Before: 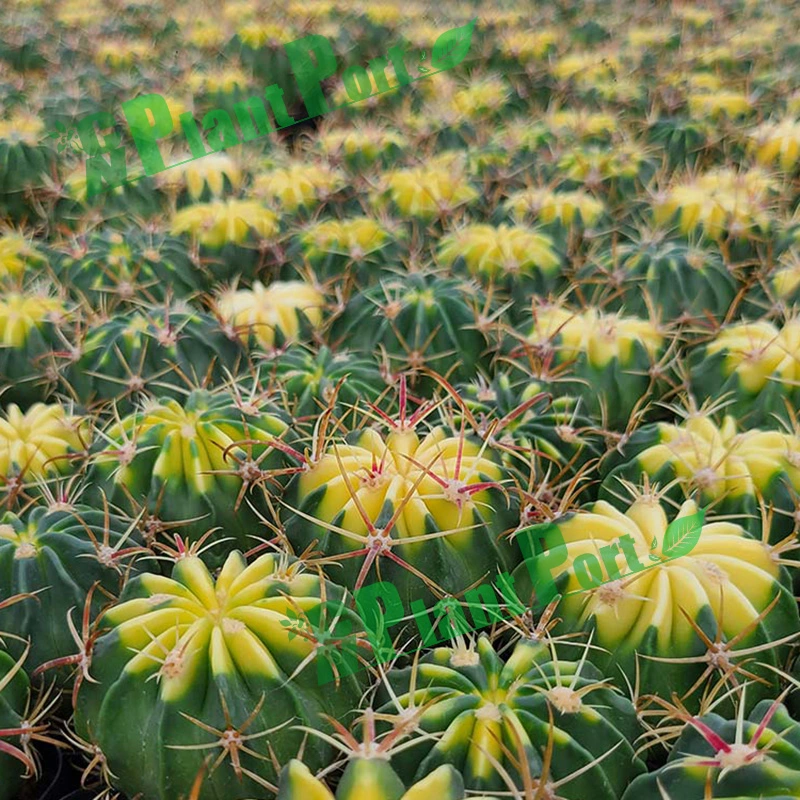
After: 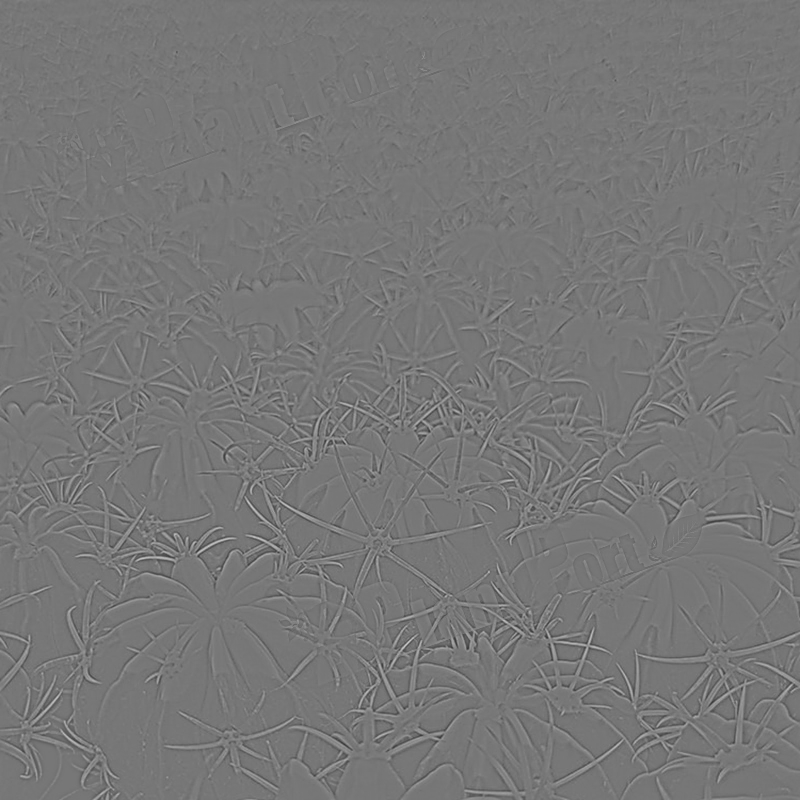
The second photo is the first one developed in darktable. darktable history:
local contrast: detail 130%
sharpen: on, module defaults
highpass: sharpness 5.84%, contrast boost 8.44%
contrast brightness saturation: saturation -0.17
